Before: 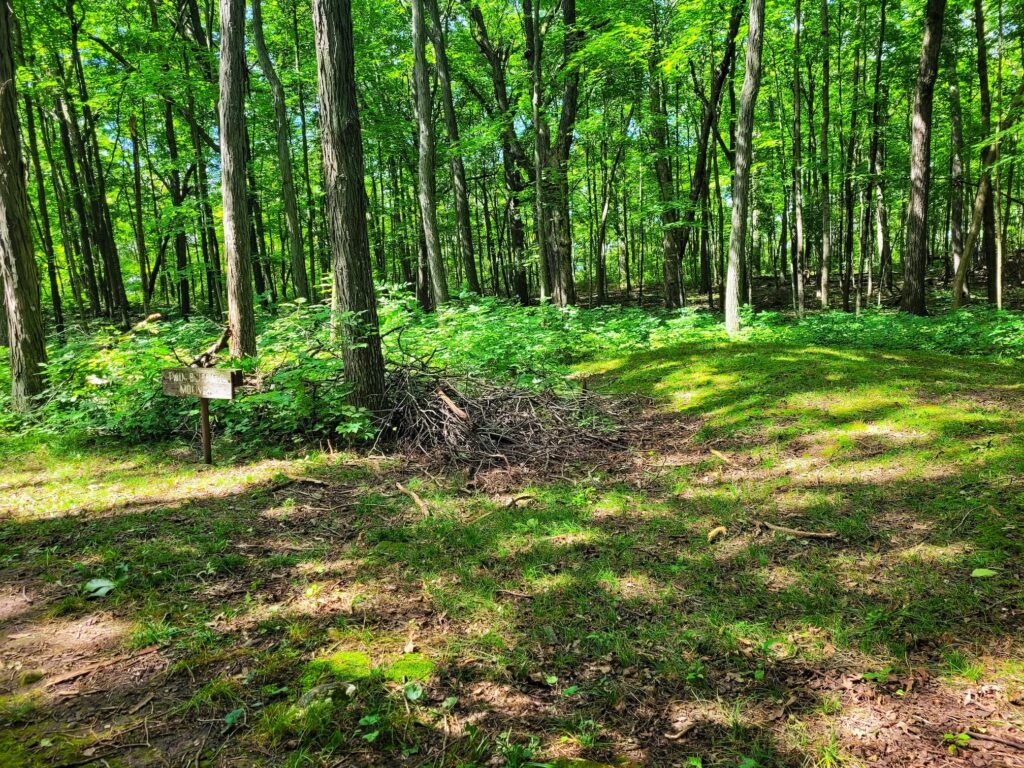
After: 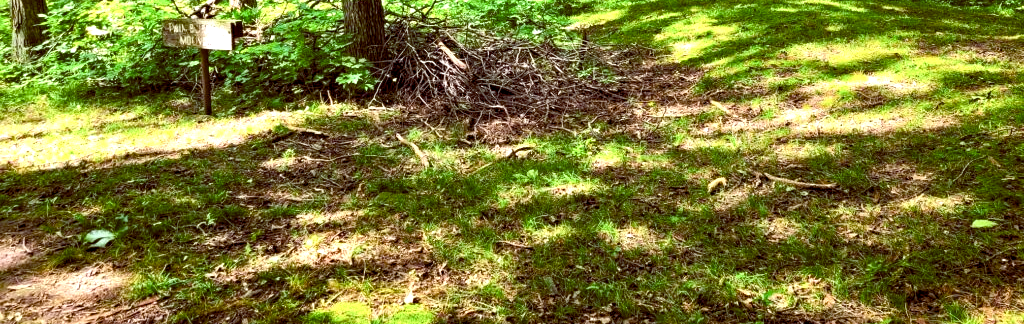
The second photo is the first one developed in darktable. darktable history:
crop: top 45.443%, bottom 12.183%
contrast brightness saturation: contrast 0.099, brightness 0.02, saturation 0.022
color zones: curves: ch0 [(0.068, 0.464) (0.25, 0.5) (0.48, 0.508) (0.75, 0.536) (0.886, 0.476) (0.967, 0.456)]; ch1 [(0.066, 0.456) (0.25, 0.5) (0.616, 0.508) (0.746, 0.56) (0.934, 0.444)]
color balance rgb: global offset › luminance -0.188%, global offset › chroma 0.264%, perceptual saturation grading › global saturation 20%, perceptual saturation grading › highlights -49.76%, perceptual saturation grading › shadows 24.026%, perceptual brilliance grading › global brilliance 21.97%, perceptual brilliance grading › shadows -35.335%, global vibrance 9.518%
